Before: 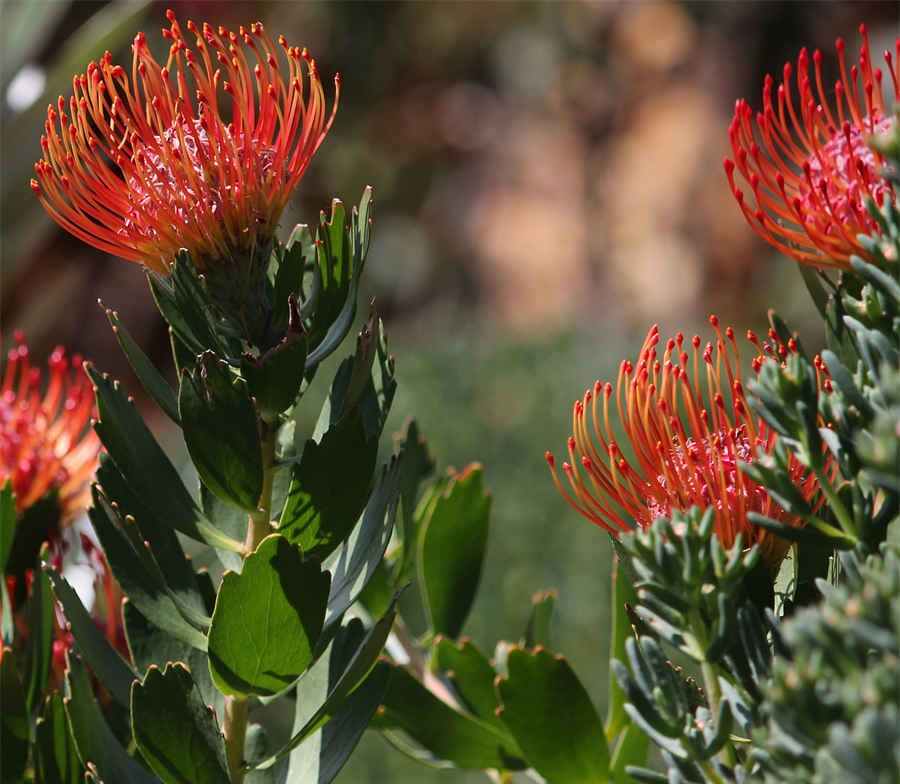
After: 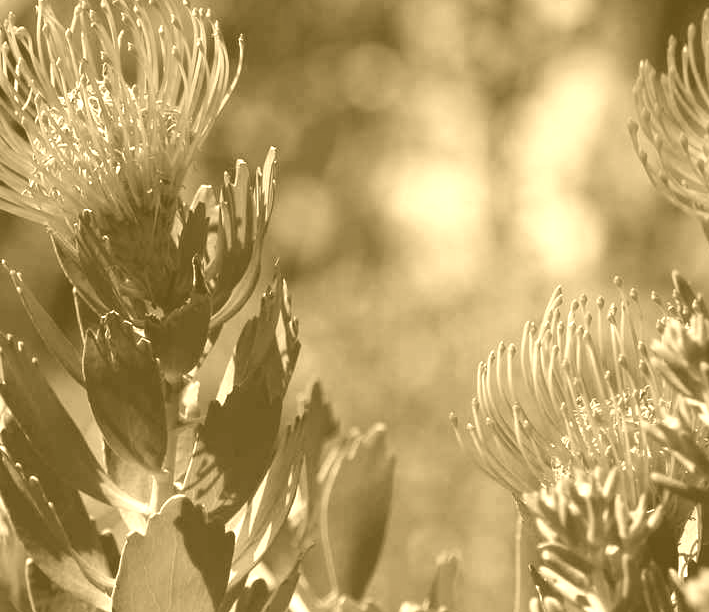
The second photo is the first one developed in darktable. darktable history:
colorize: hue 36°, source mix 100%
crop and rotate: left 10.77%, top 5.1%, right 10.41%, bottom 16.76%
